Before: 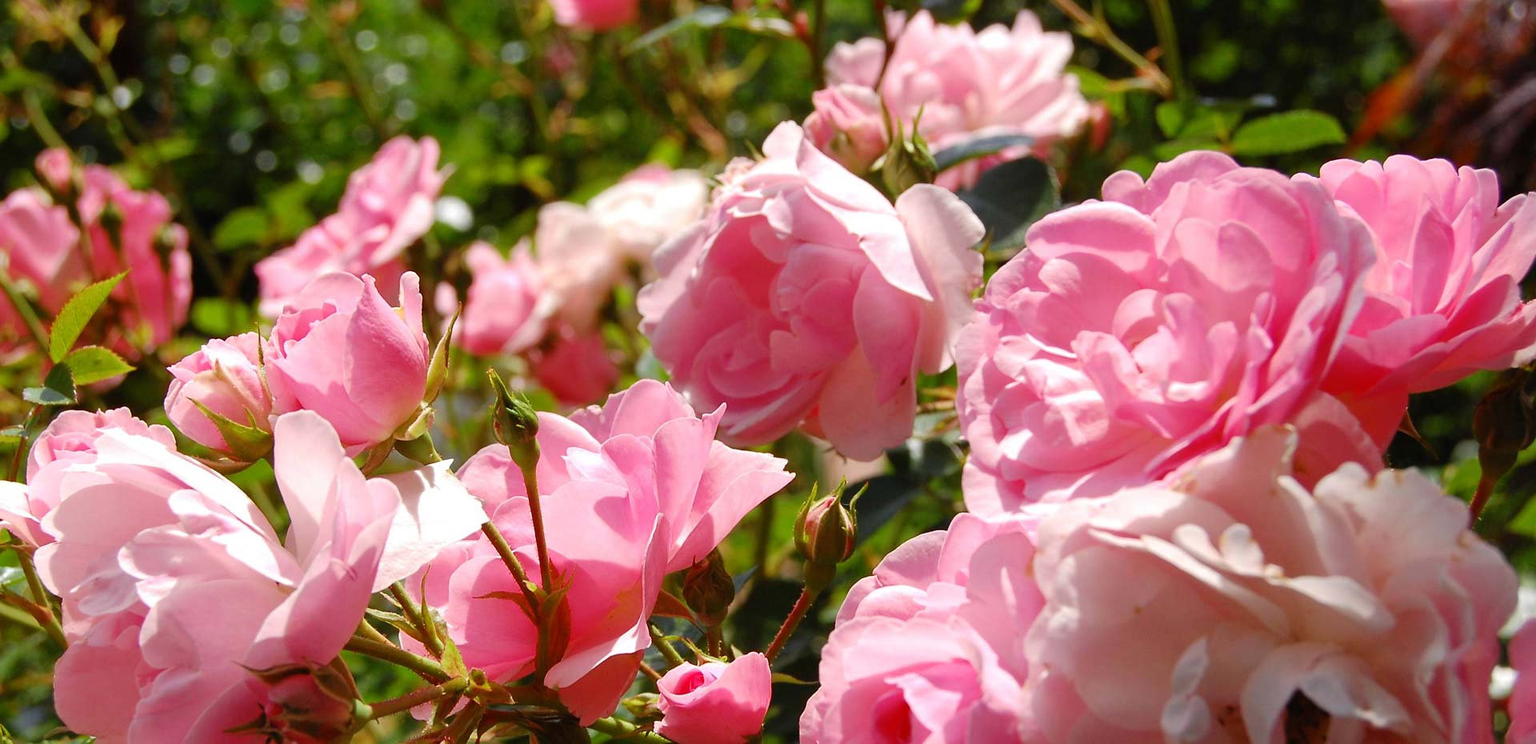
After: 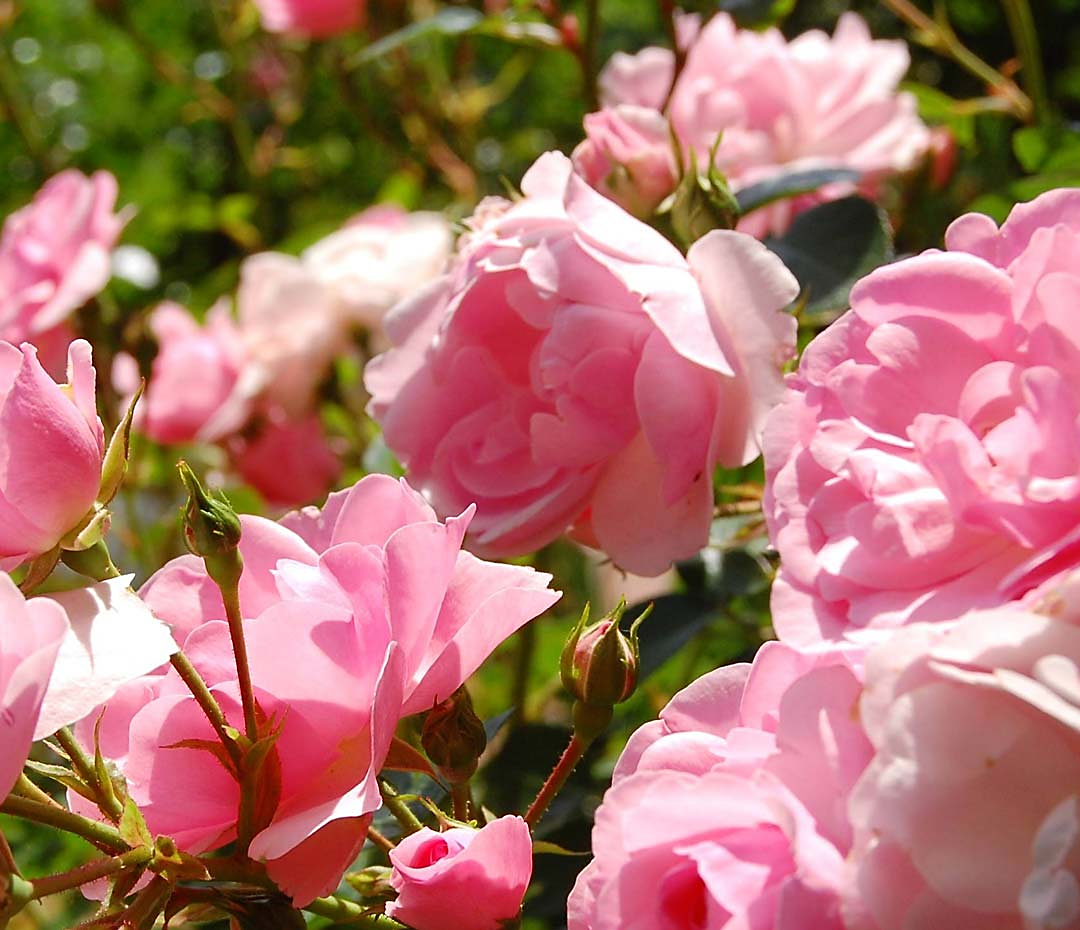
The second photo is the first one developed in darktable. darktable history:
crop and rotate: left 22.516%, right 21.234%
sharpen: radius 1.864, amount 0.398, threshold 1.271
